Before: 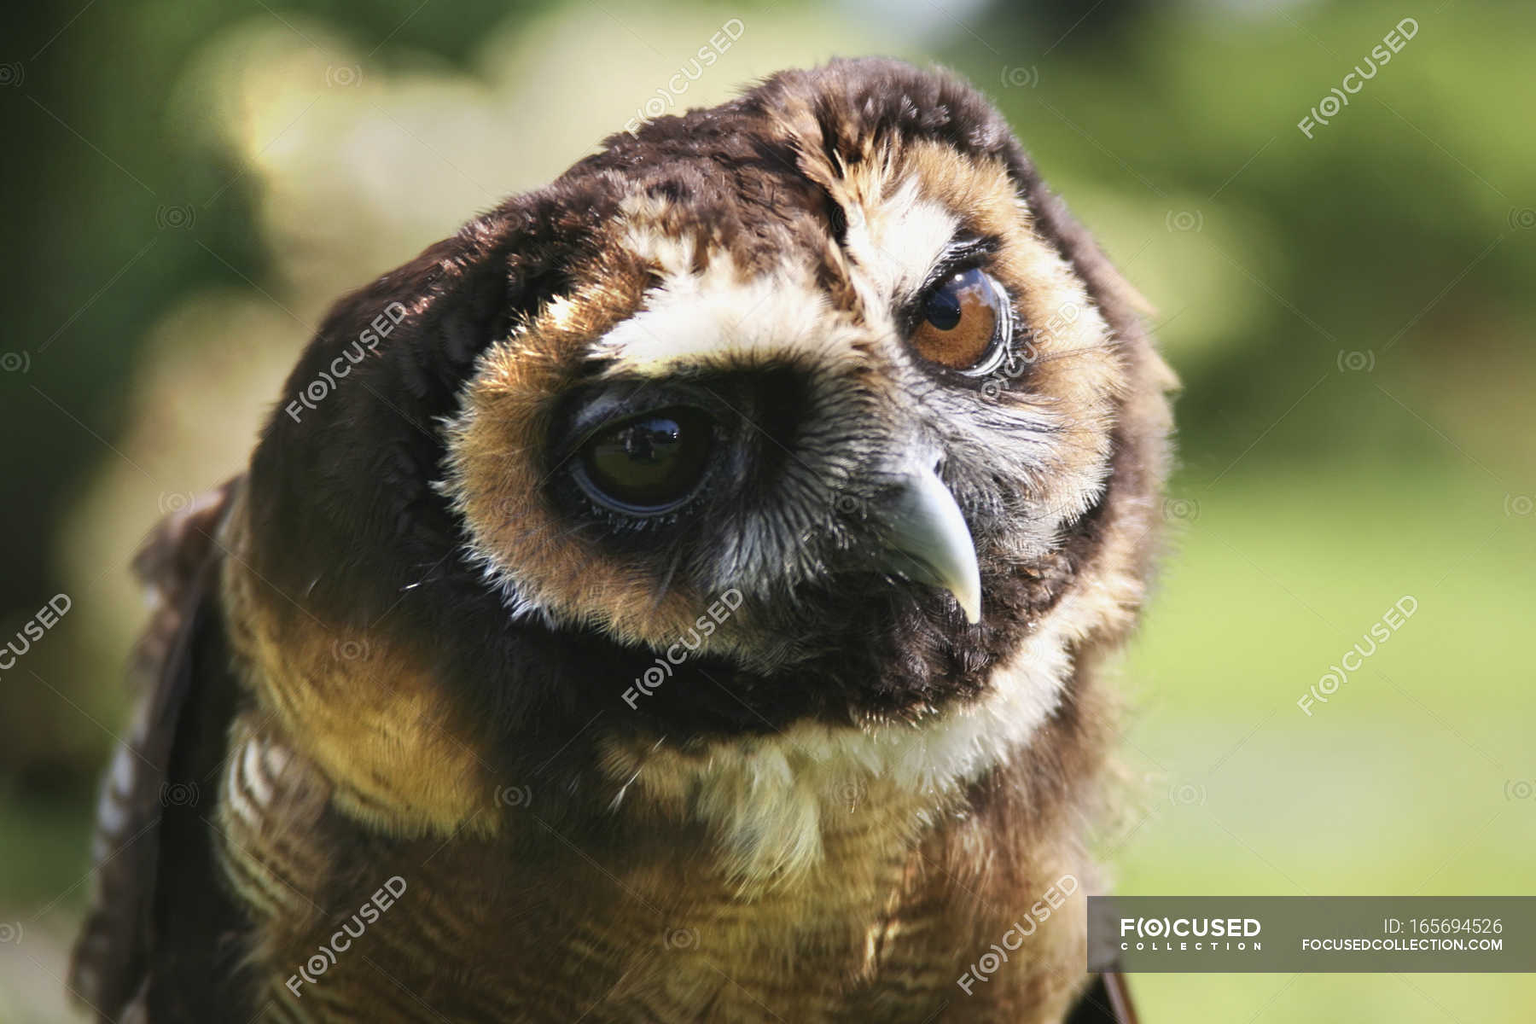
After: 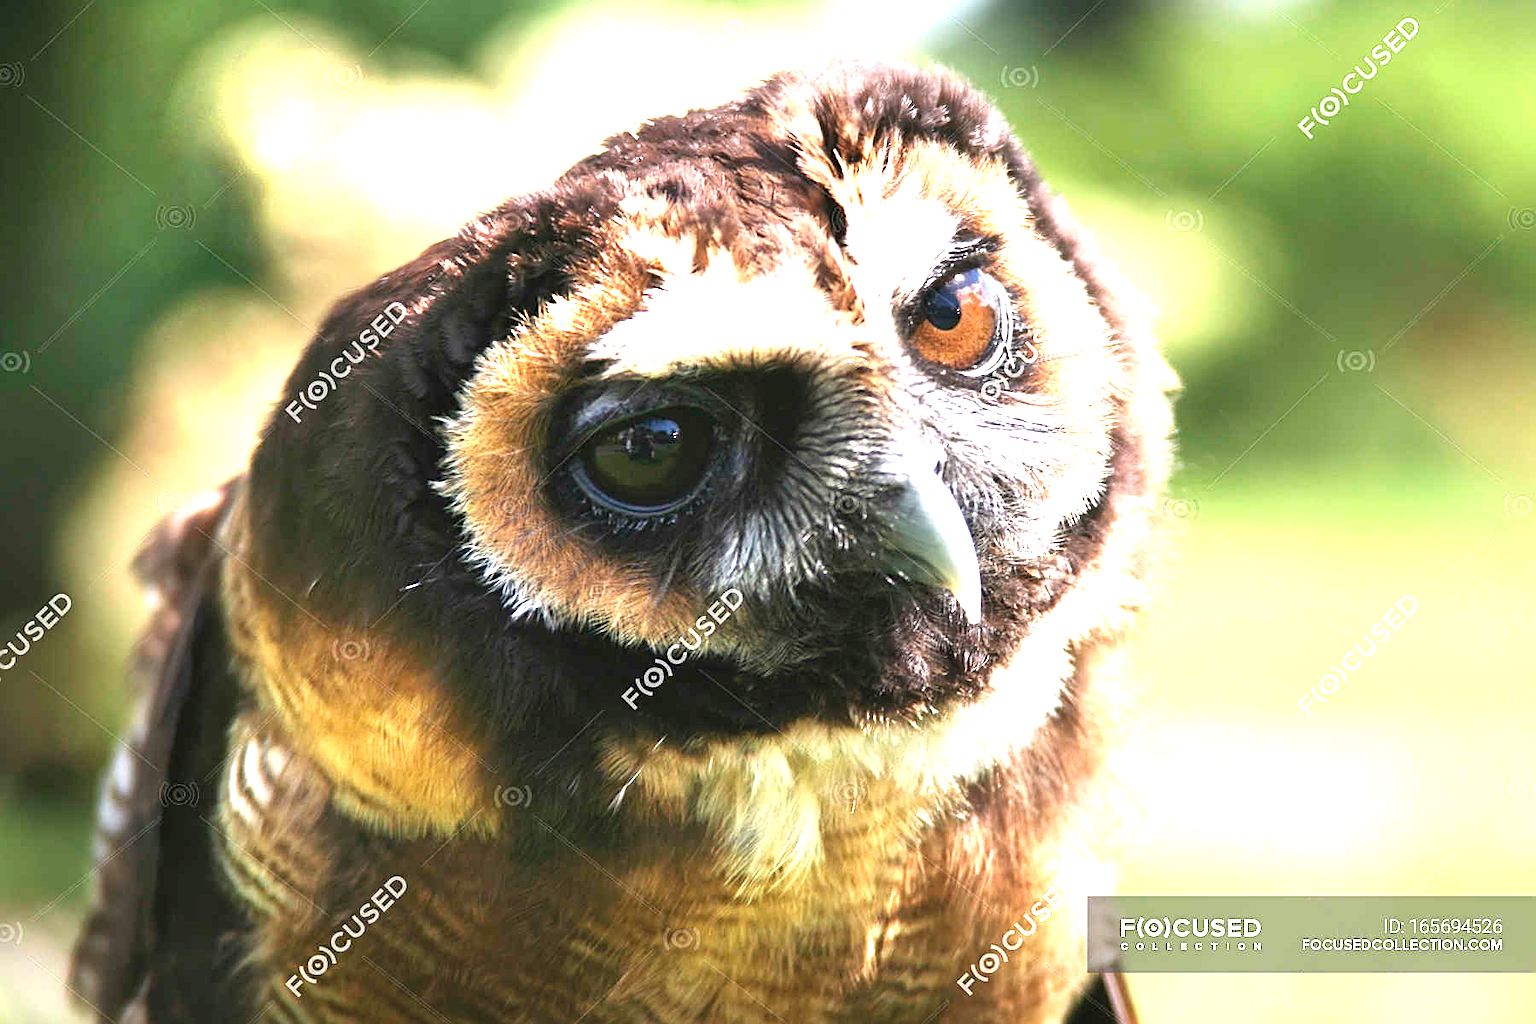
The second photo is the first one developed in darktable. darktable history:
sharpen: on, module defaults
exposure: black level correction 0, exposure 1.445 EV, compensate exposure bias true, compensate highlight preservation false
